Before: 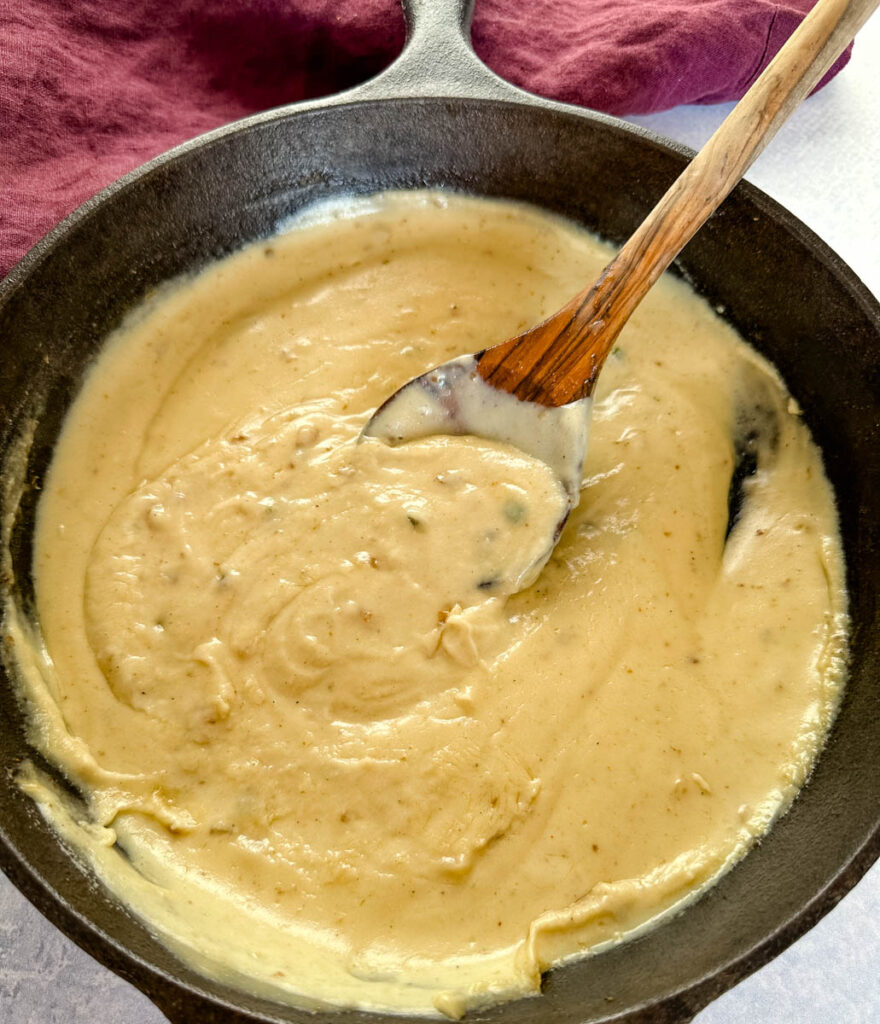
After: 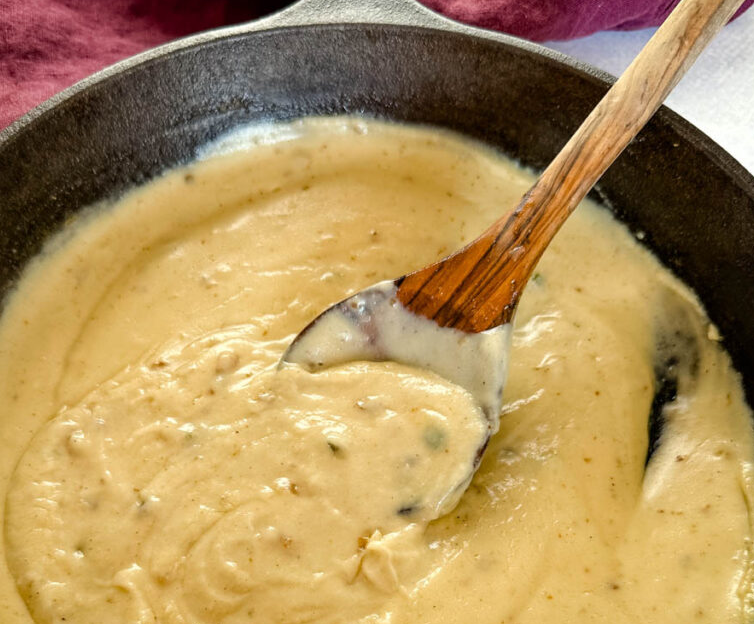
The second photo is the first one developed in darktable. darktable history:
crop and rotate: left 9.311%, top 7.231%, right 5.001%, bottom 31.795%
